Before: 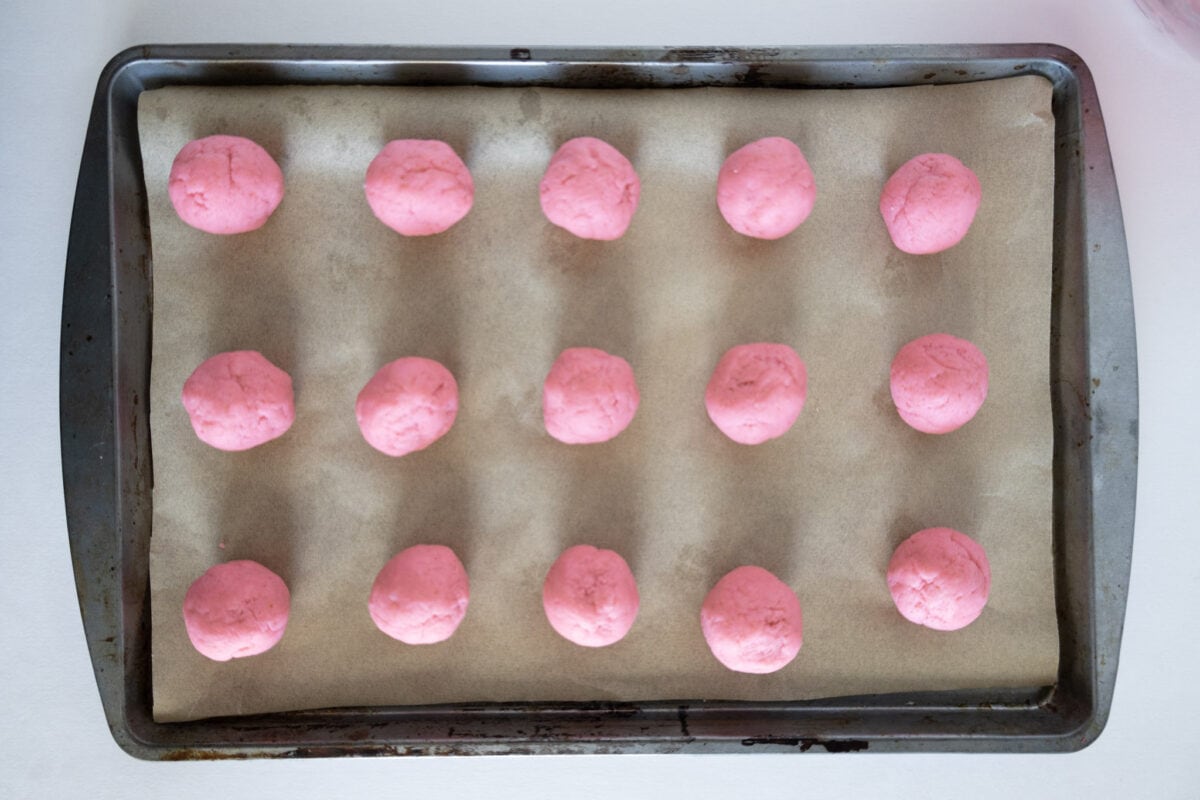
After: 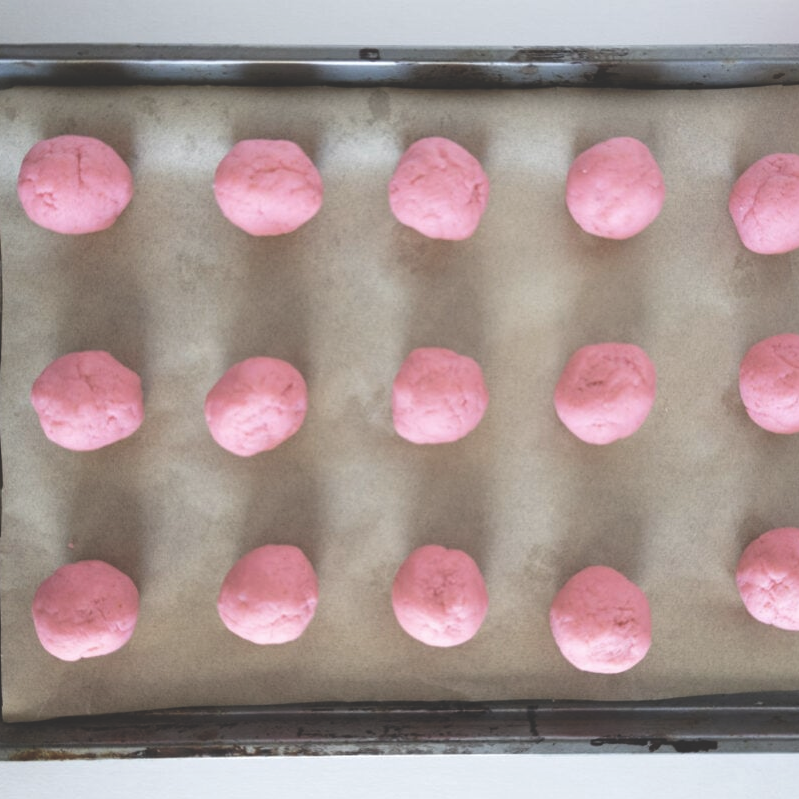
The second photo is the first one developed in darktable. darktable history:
exposure: black level correction -0.028, compensate highlight preservation false
crop and rotate: left 12.648%, right 20.685%
contrast brightness saturation: saturation -0.1
